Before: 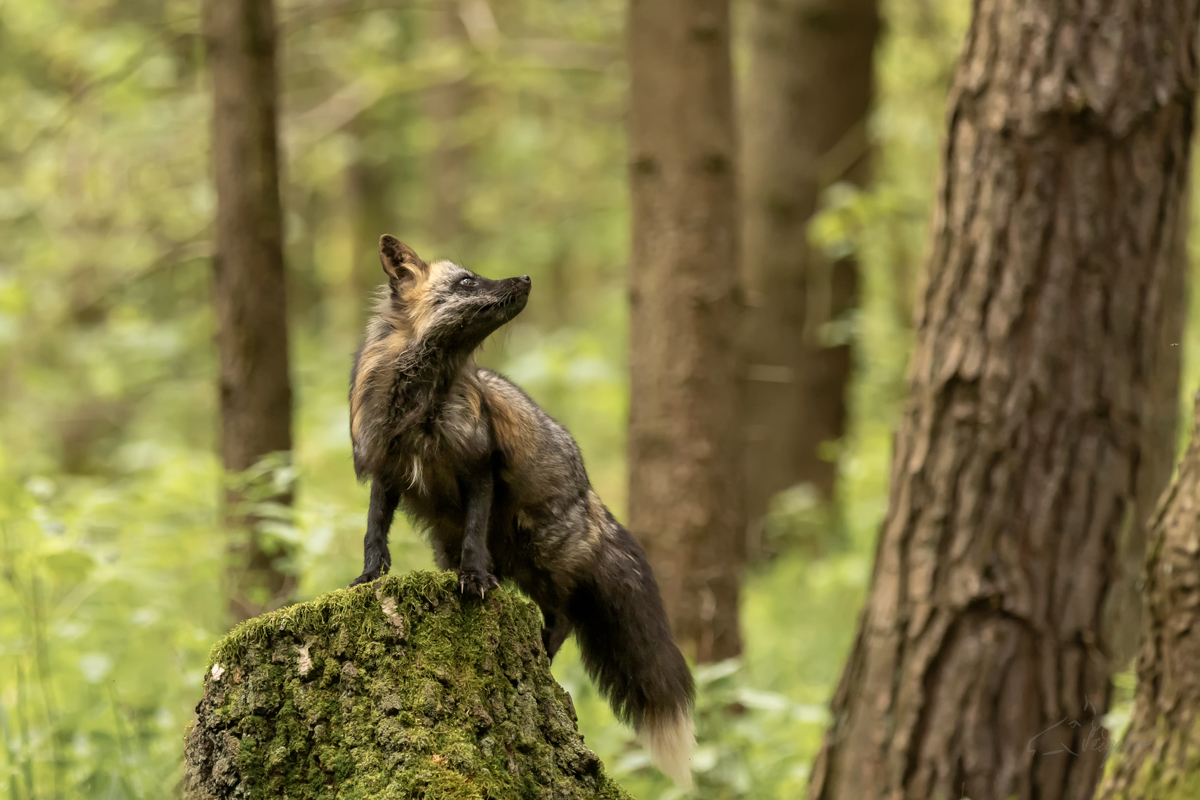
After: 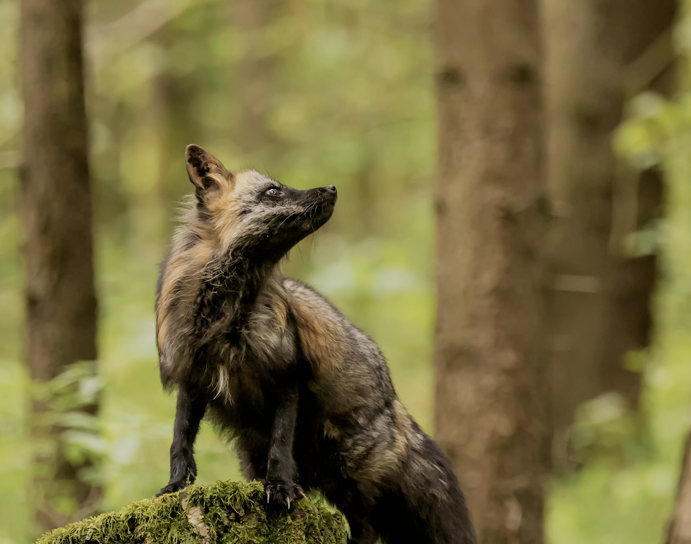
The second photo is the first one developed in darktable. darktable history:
crop: left 16.212%, top 11.347%, right 26.197%, bottom 20.556%
filmic rgb: black relative exposure -7.65 EV, white relative exposure 4.56 EV, hardness 3.61
